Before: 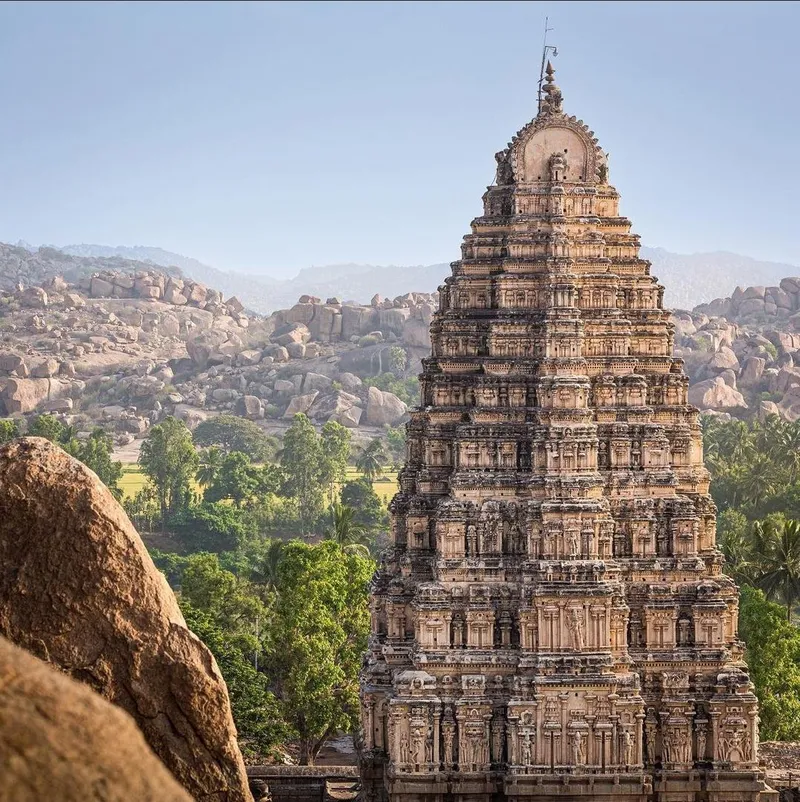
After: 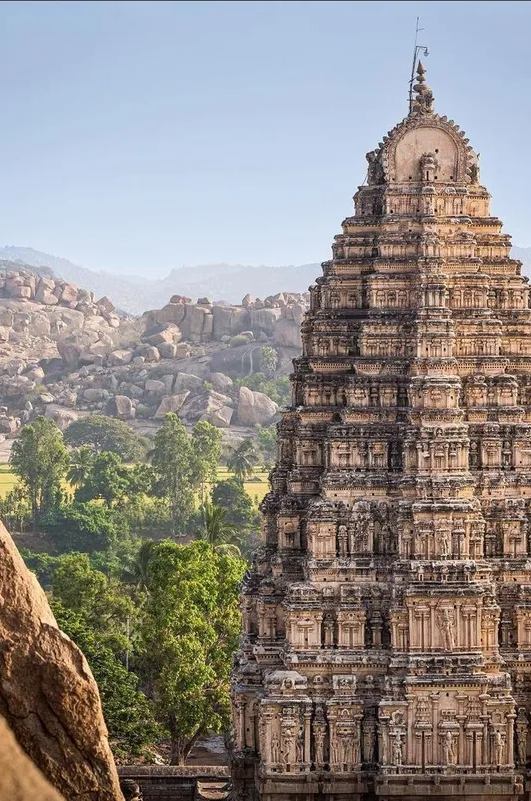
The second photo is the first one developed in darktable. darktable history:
crop and rotate: left 16.201%, right 17.404%
